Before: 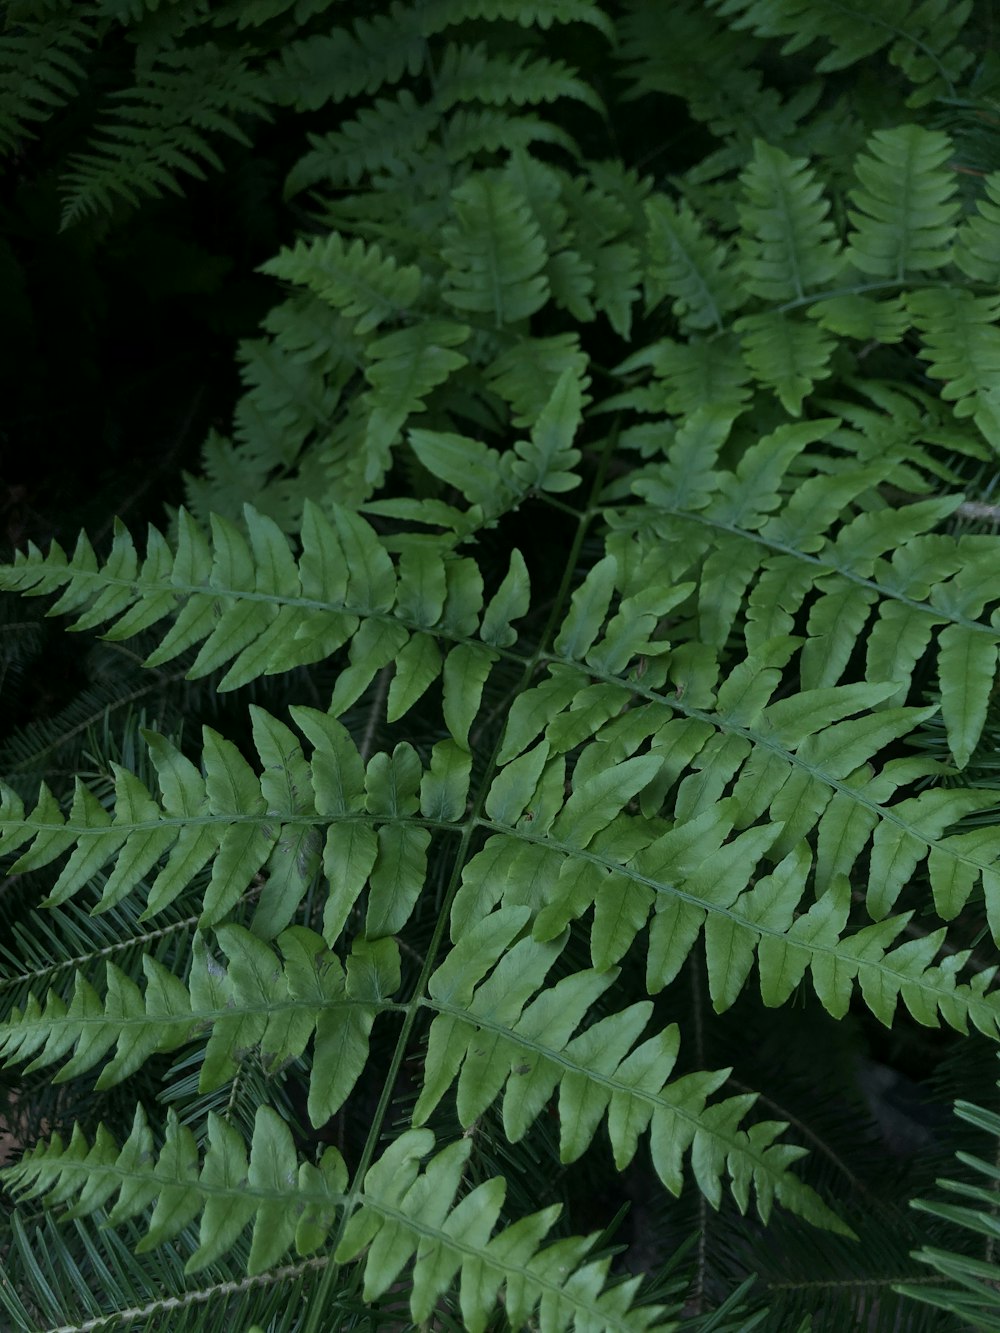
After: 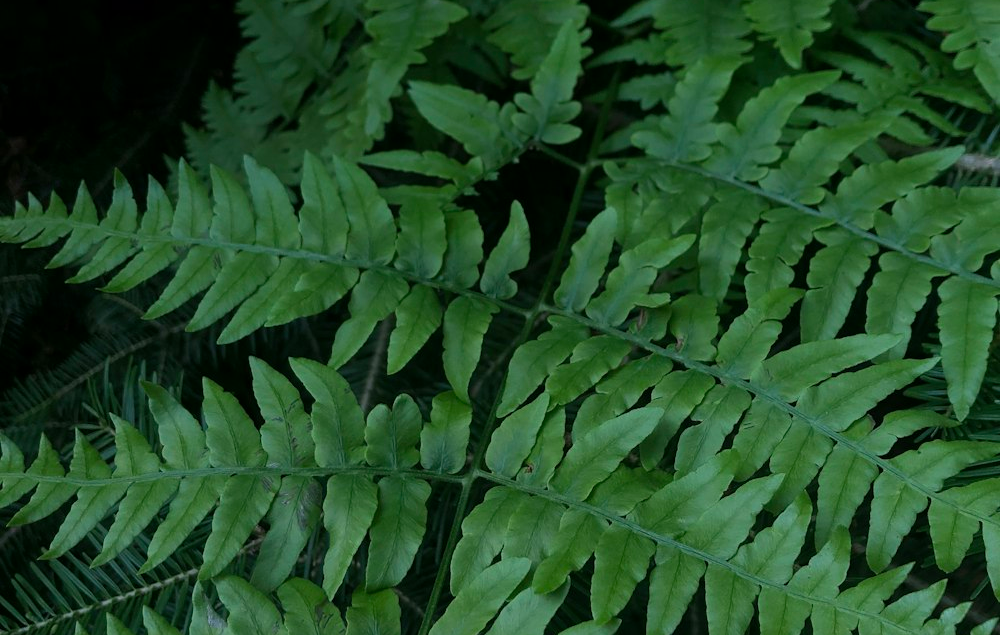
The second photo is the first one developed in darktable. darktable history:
crop and rotate: top 26.177%, bottom 26.177%
